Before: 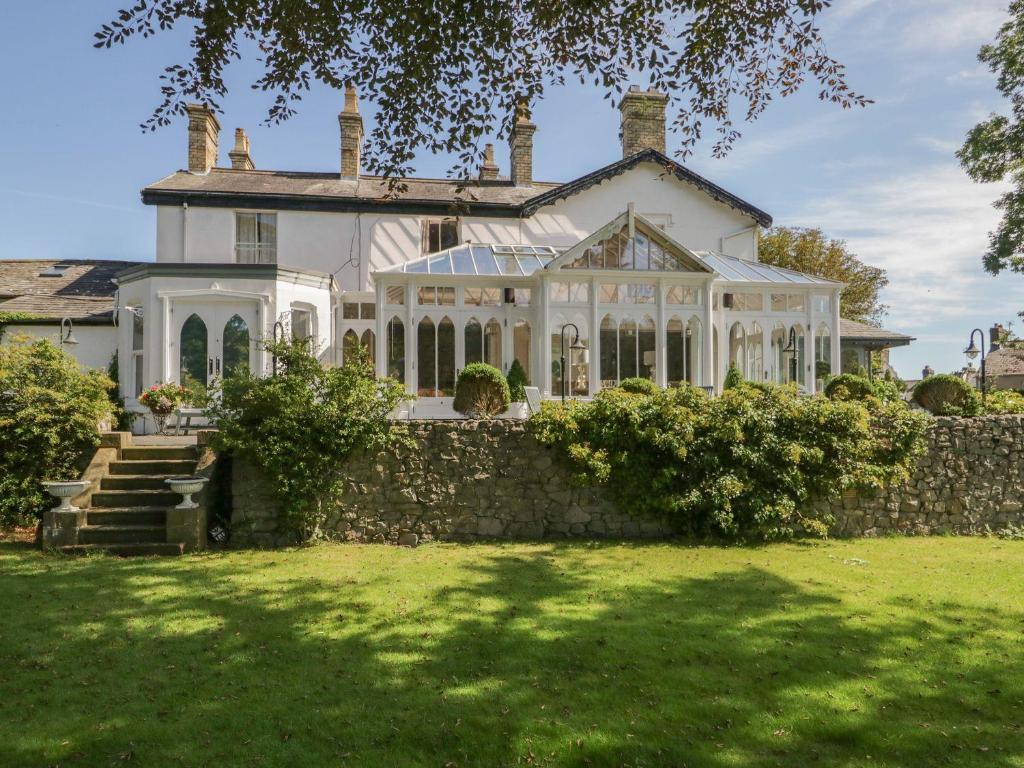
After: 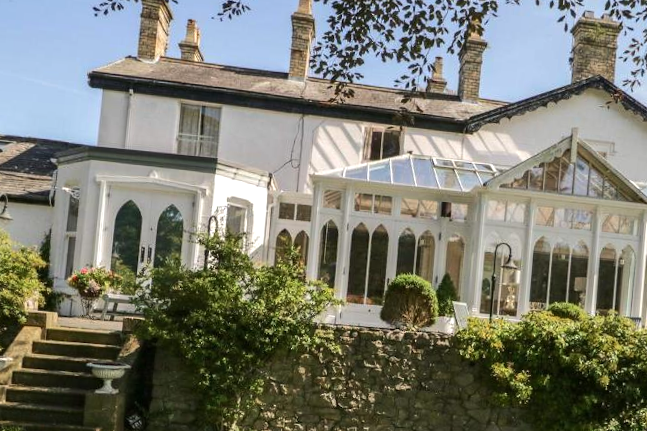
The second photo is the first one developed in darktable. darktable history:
crop and rotate: angle -4.99°, left 2.122%, top 6.945%, right 27.566%, bottom 30.519%
tone equalizer: -8 EV -0.417 EV, -7 EV -0.389 EV, -6 EV -0.333 EV, -5 EV -0.222 EV, -3 EV 0.222 EV, -2 EV 0.333 EV, -1 EV 0.389 EV, +0 EV 0.417 EV, edges refinement/feathering 500, mask exposure compensation -1.57 EV, preserve details no
